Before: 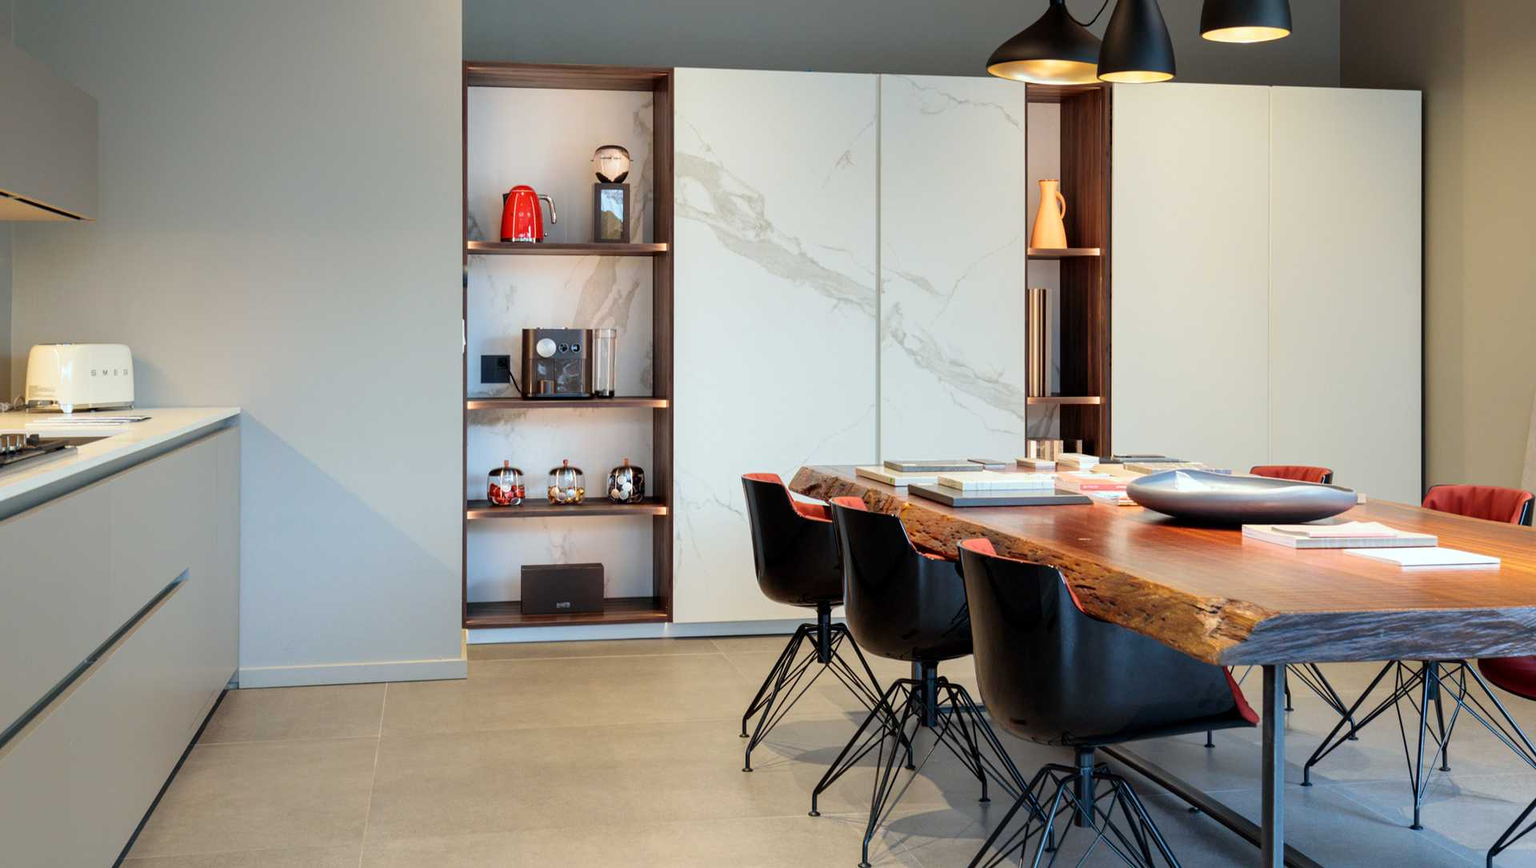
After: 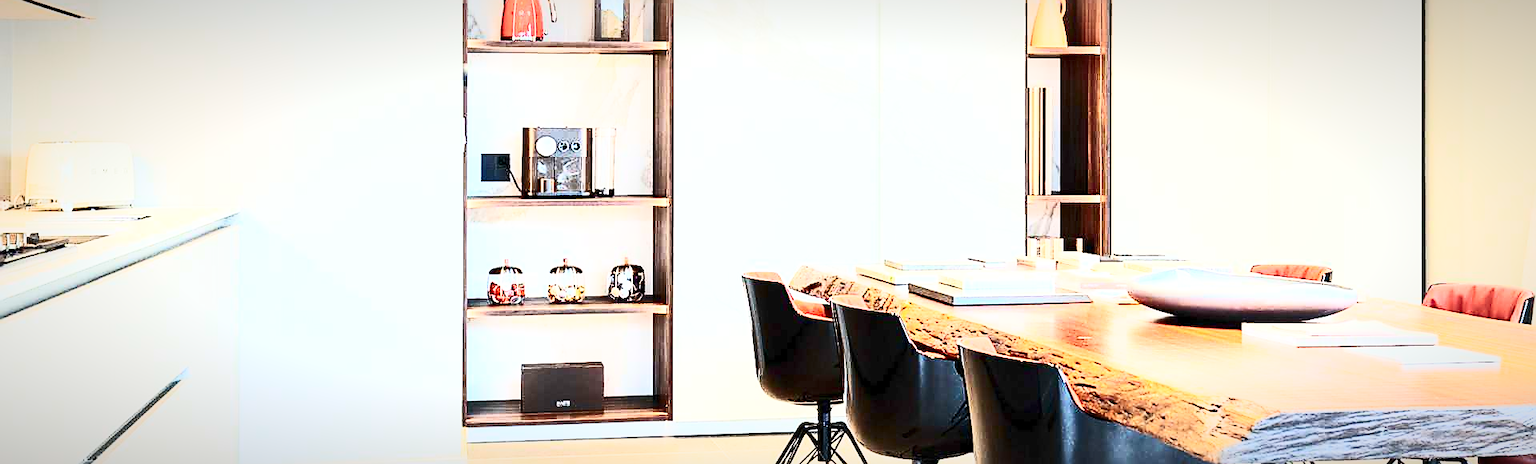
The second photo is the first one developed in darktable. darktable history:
crop and rotate: top 23.274%, bottom 23.119%
contrast brightness saturation: contrast 0.637, brightness 0.324, saturation 0.144
exposure: exposure 0.805 EV, compensate highlight preservation false
base curve: curves: ch0 [(0, 0) (0.204, 0.334) (0.55, 0.733) (1, 1)], preserve colors none
vignetting: fall-off radius 69.72%, automatic ratio true
sharpen: radius 1.365, amount 1.234, threshold 0.787
